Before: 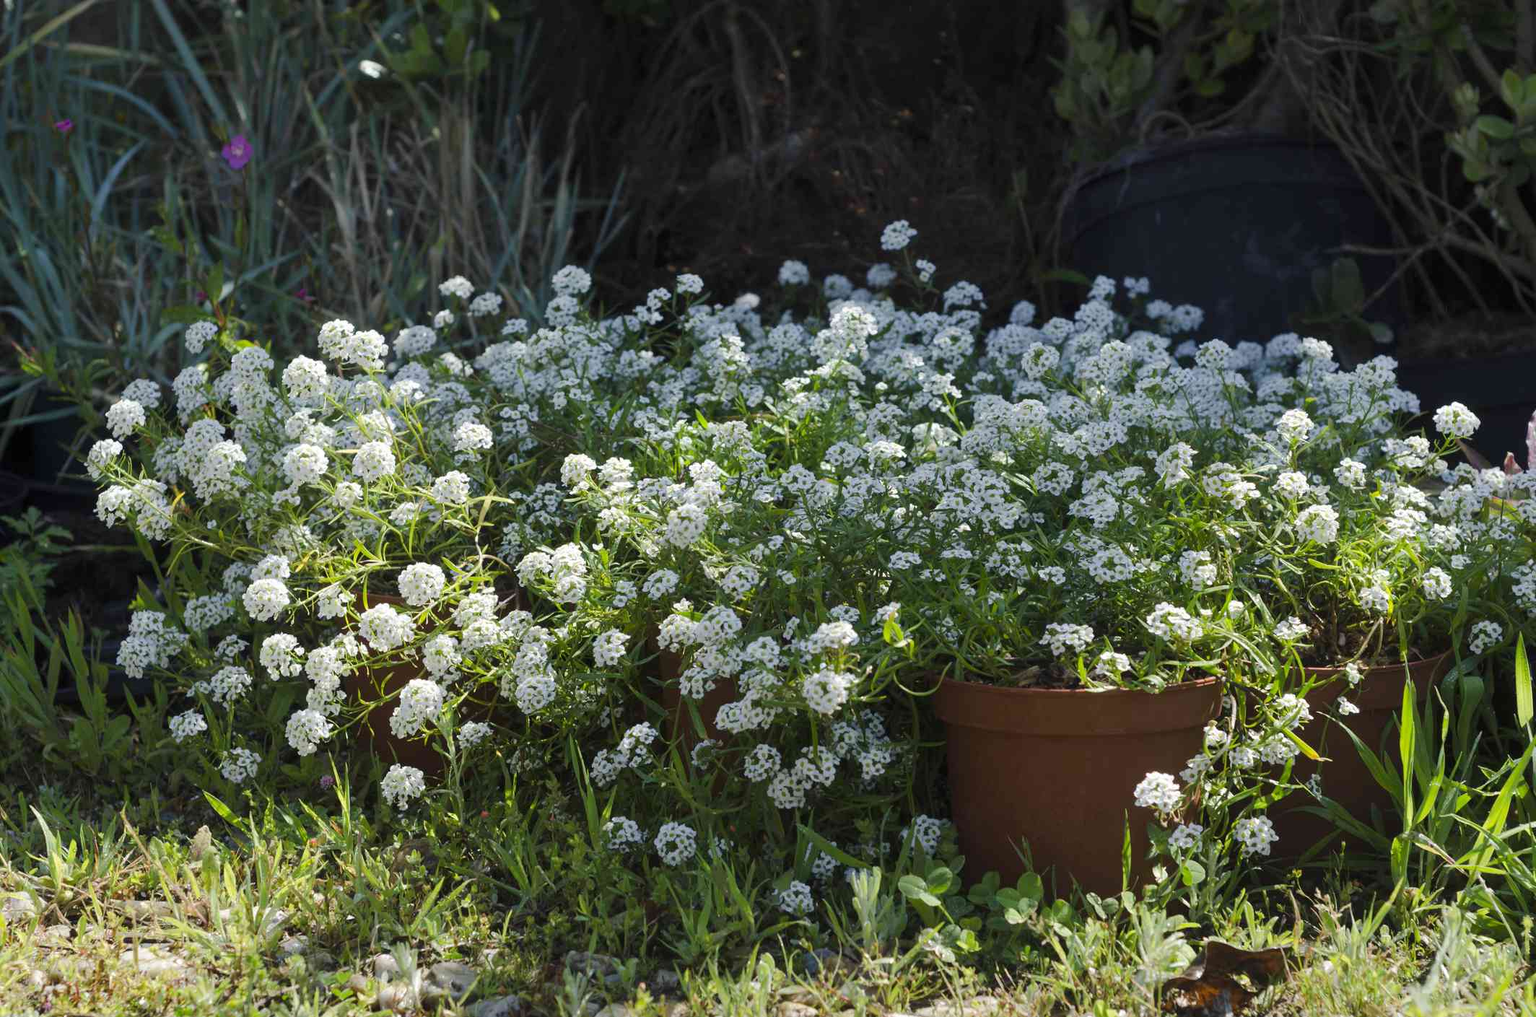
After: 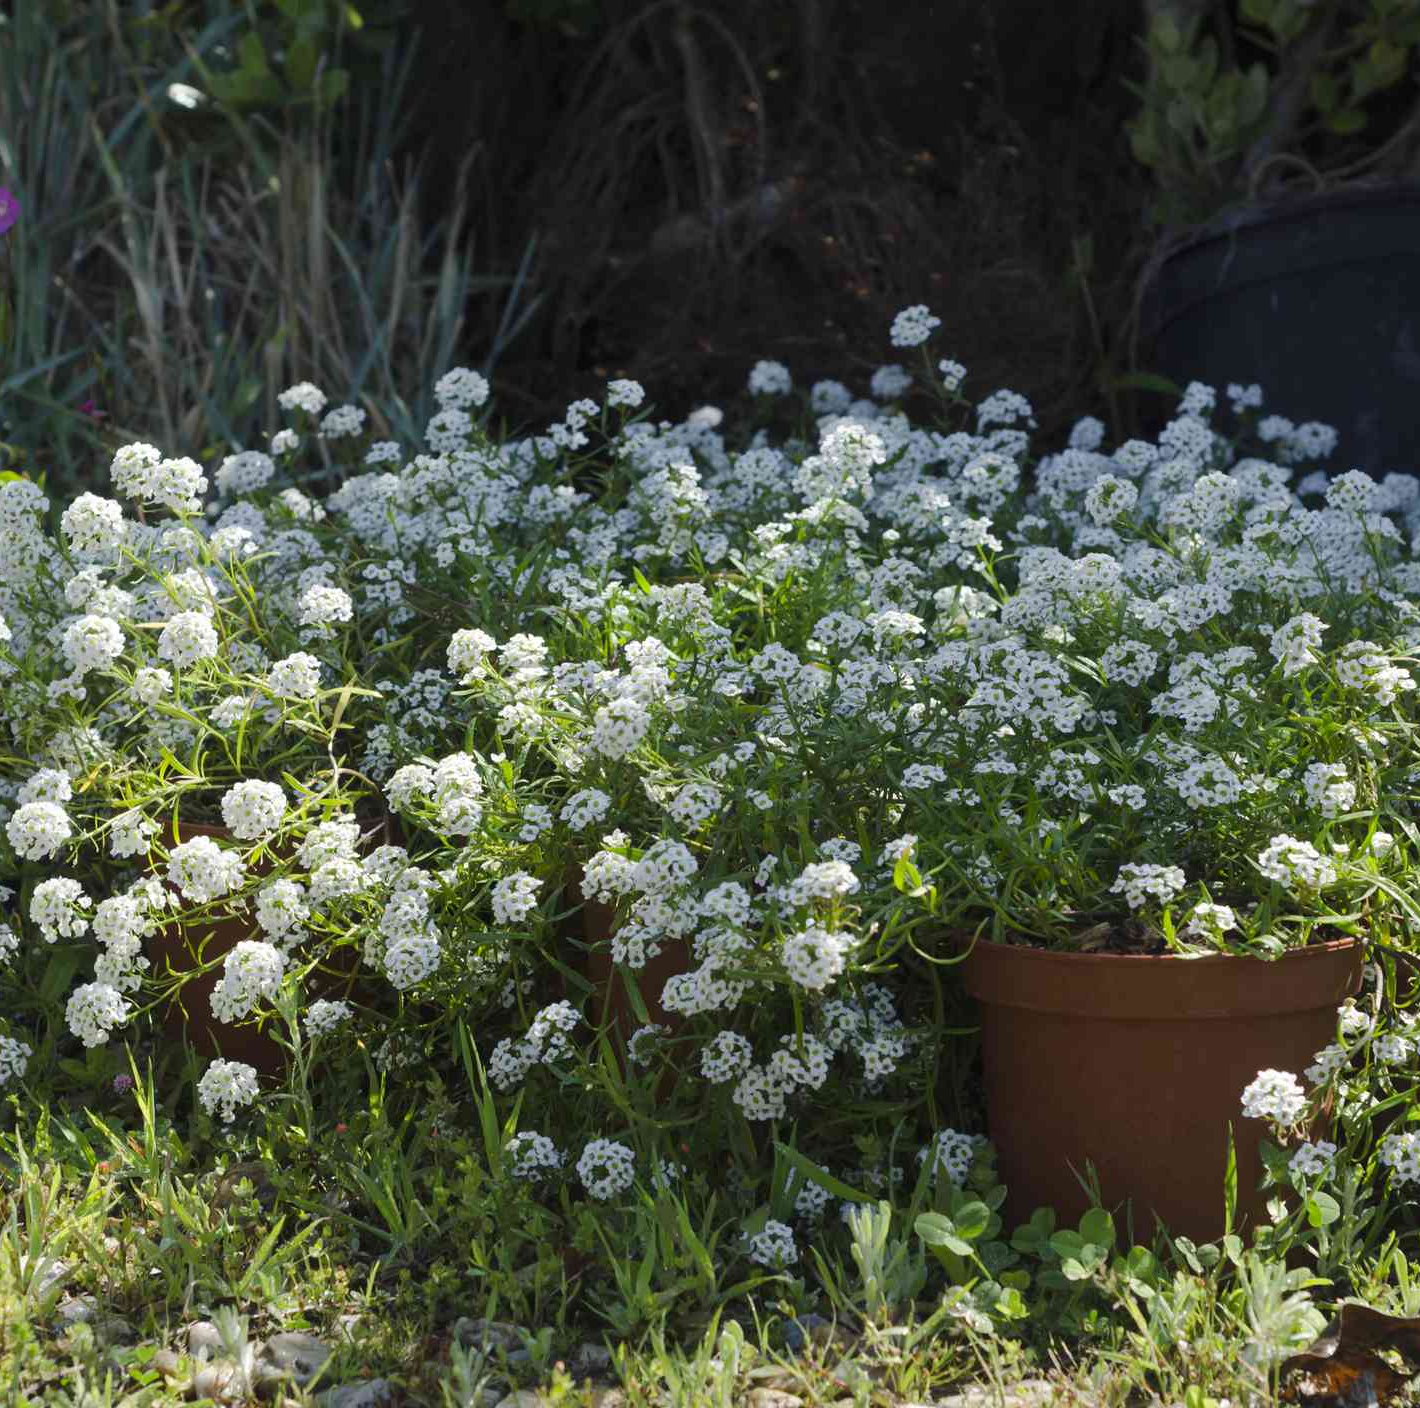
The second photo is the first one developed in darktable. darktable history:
crop and rotate: left 15.517%, right 17.731%
